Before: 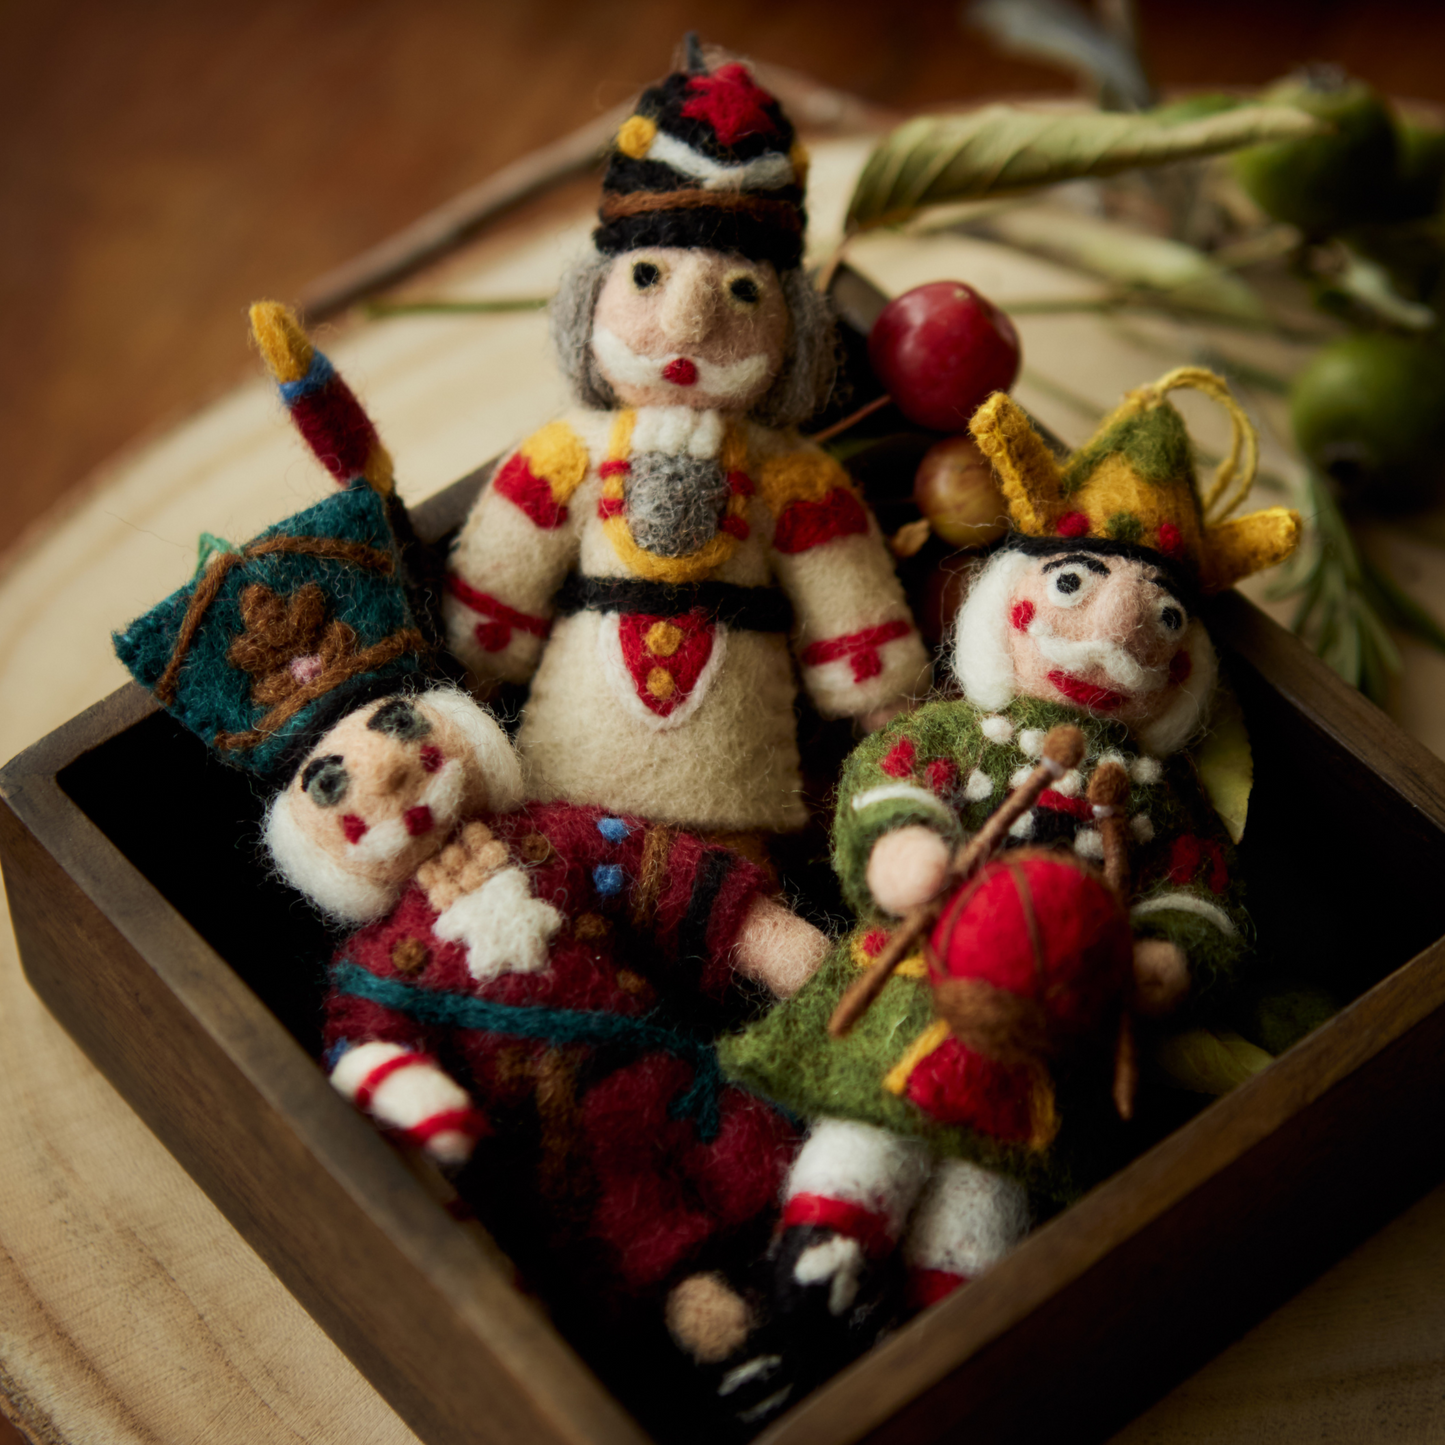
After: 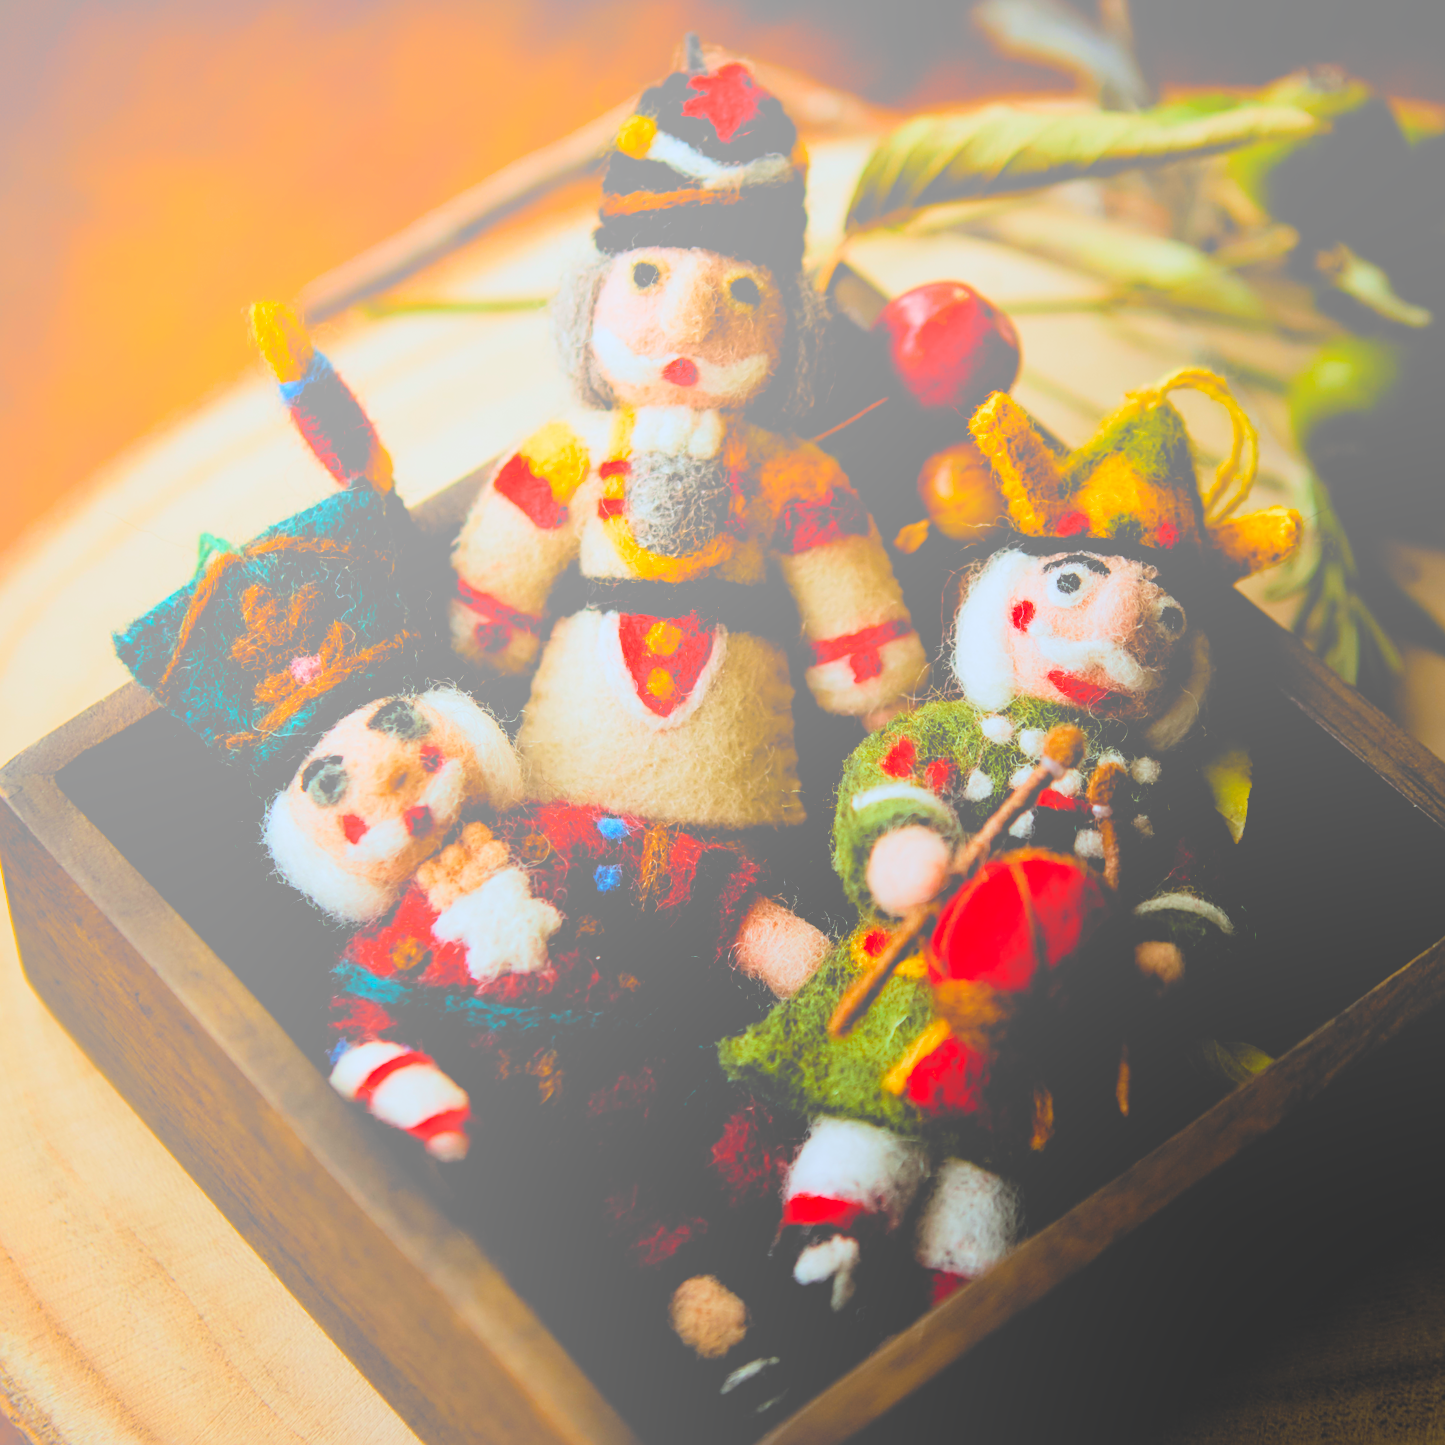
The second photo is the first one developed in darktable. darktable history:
color correction: highlights a* -2.24, highlights b* -18.1
sharpen: on, module defaults
bloom: size 85%, threshold 5%, strength 85%
filmic rgb: black relative exposure -4.4 EV, white relative exposure 5 EV, threshold 3 EV, hardness 2.23, latitude 40.06%, contrast 1.15, highlights saturation mix 10%, shadows ↔ highlights balance 1.04%, preserve chrominance RGB euclidean norm (legacy), color science v4 (2020), enable highlight reconstruction true
contrast brightness saturation: contrast 0.2, brightness 0.16, saturation 0.22
